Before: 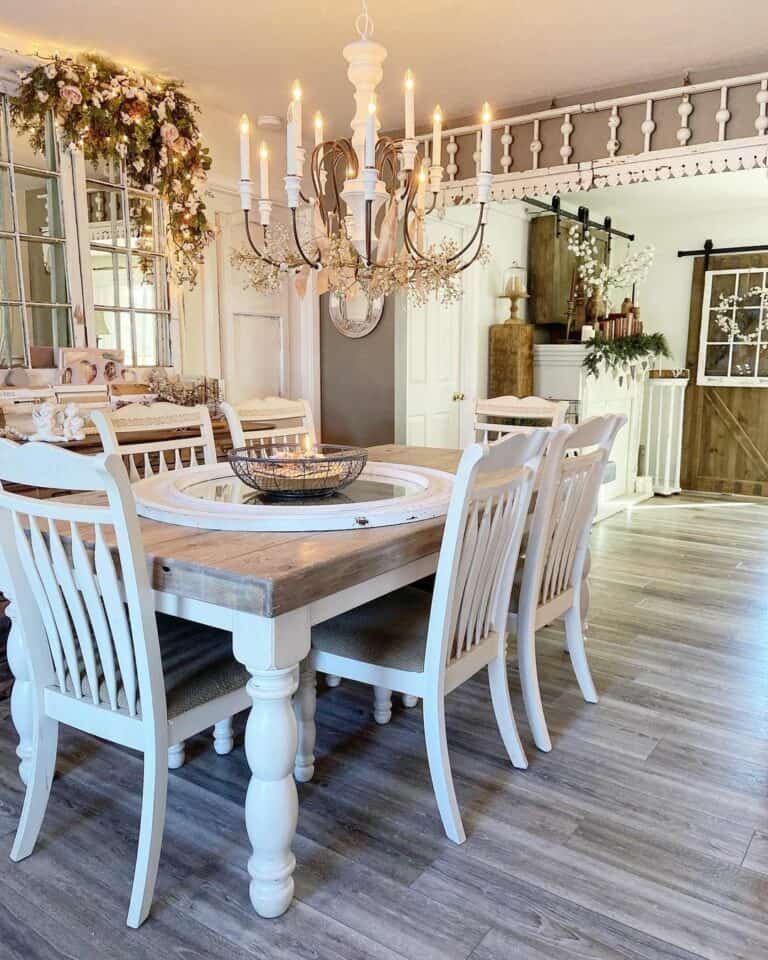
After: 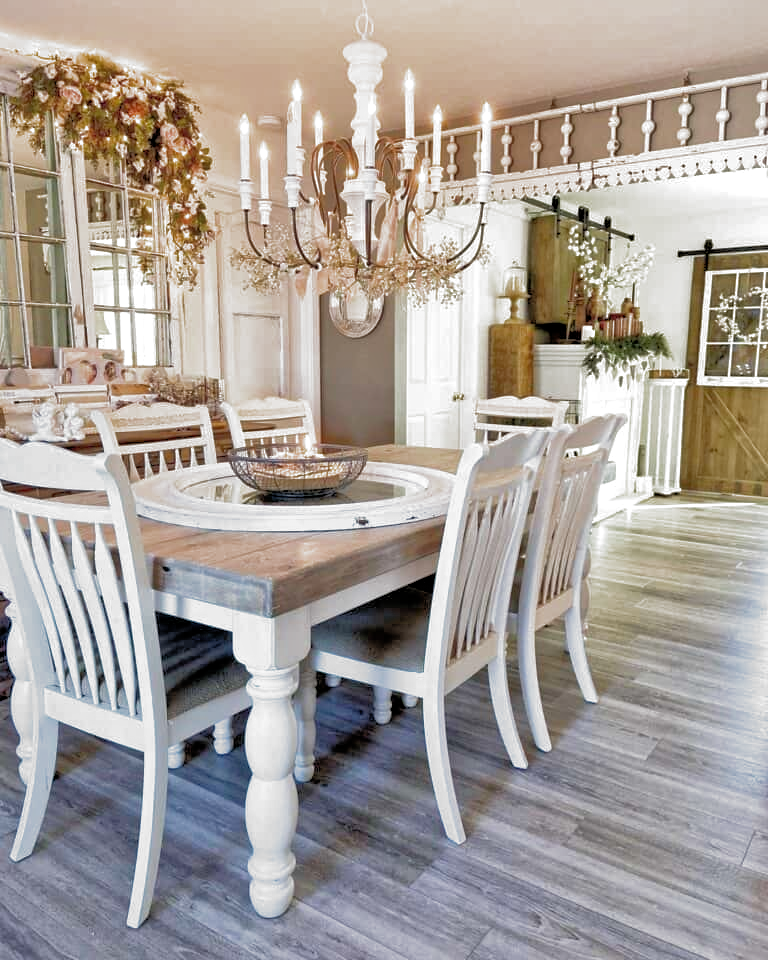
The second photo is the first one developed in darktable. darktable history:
tone equalizer: -7 EV 0.153 EV, -6 EV 0.611 EV, -5 EV 1.15 EV, -4 EV 1.34 EV, -3 EV 1.12 EV, -2 EV 0.6 EV, -1 EV 0.166 EV
shadows and highlights: on, module defaults
filmic rgb: black relative exposure -8.29 EV, white relative exposure 2.2 EV, target white luminance 99.907%, hardness 7.08, latitude 75.47%, contrast 1.324, highlights saturation mix -2.67%, shadows ↔ highlights balance 30.02%, add noise in highlights 0.001, color science v3 (2019), use custom middle-gray values true, contrast in highlights soft
